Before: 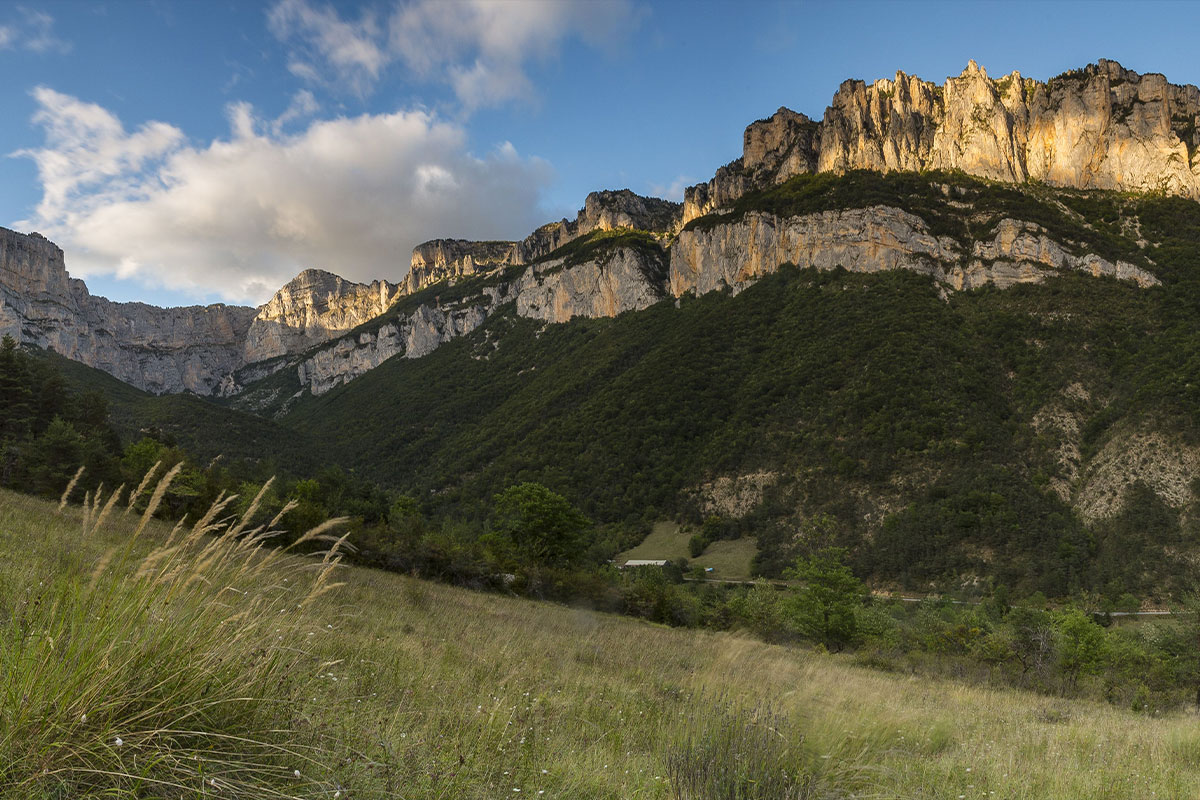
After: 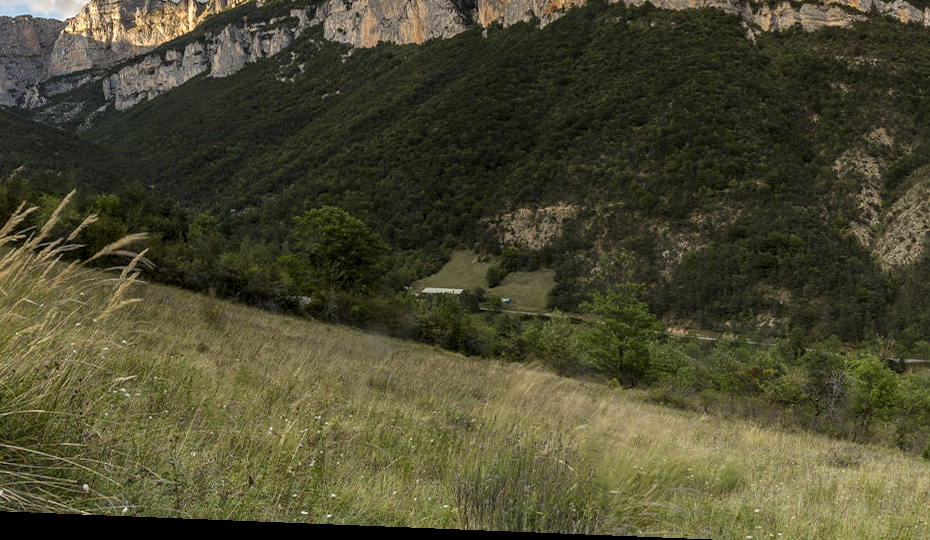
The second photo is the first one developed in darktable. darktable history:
rotate and perspective: rotation 2.27°, automatic cropping off
crop and rotate: left 17.299%, top 35.115%, right 7.015%, bottom 1.024%
local contrast: detail 130%
